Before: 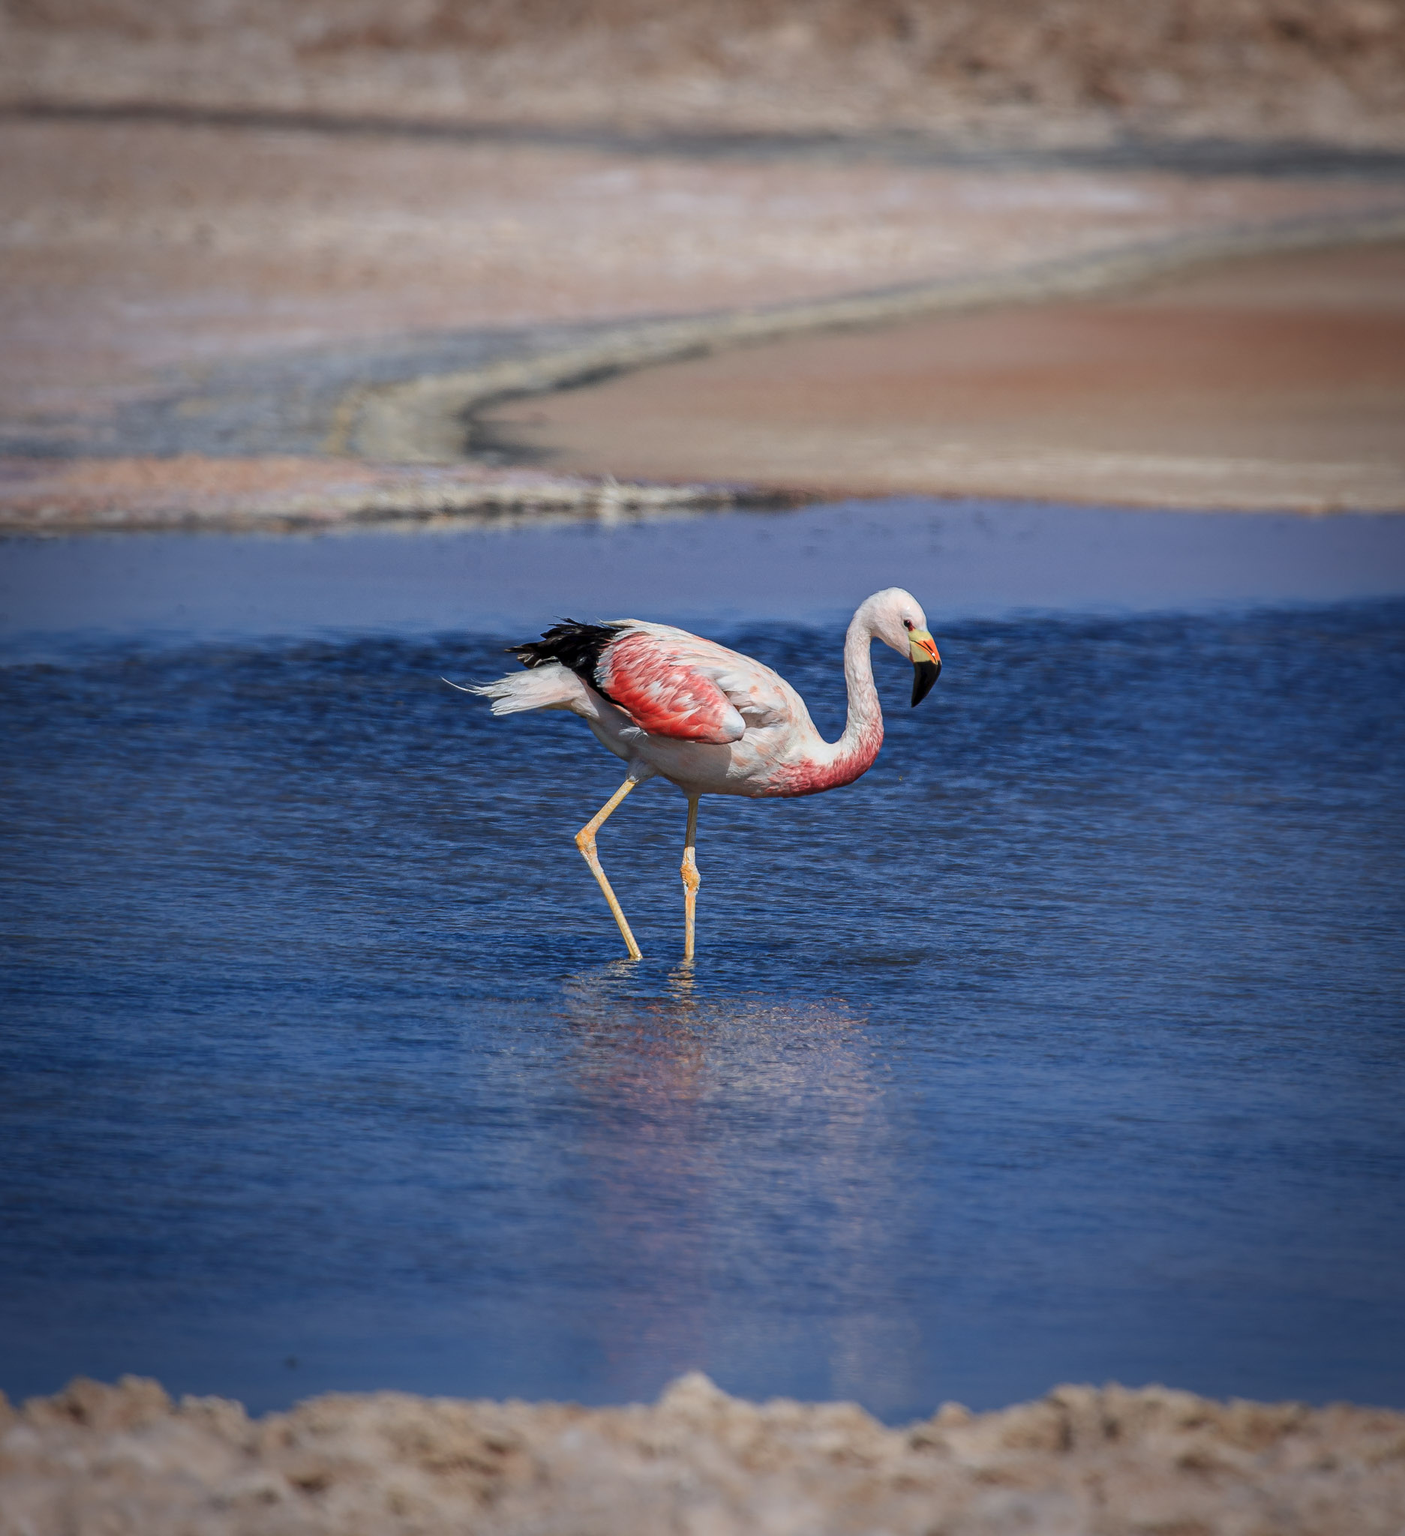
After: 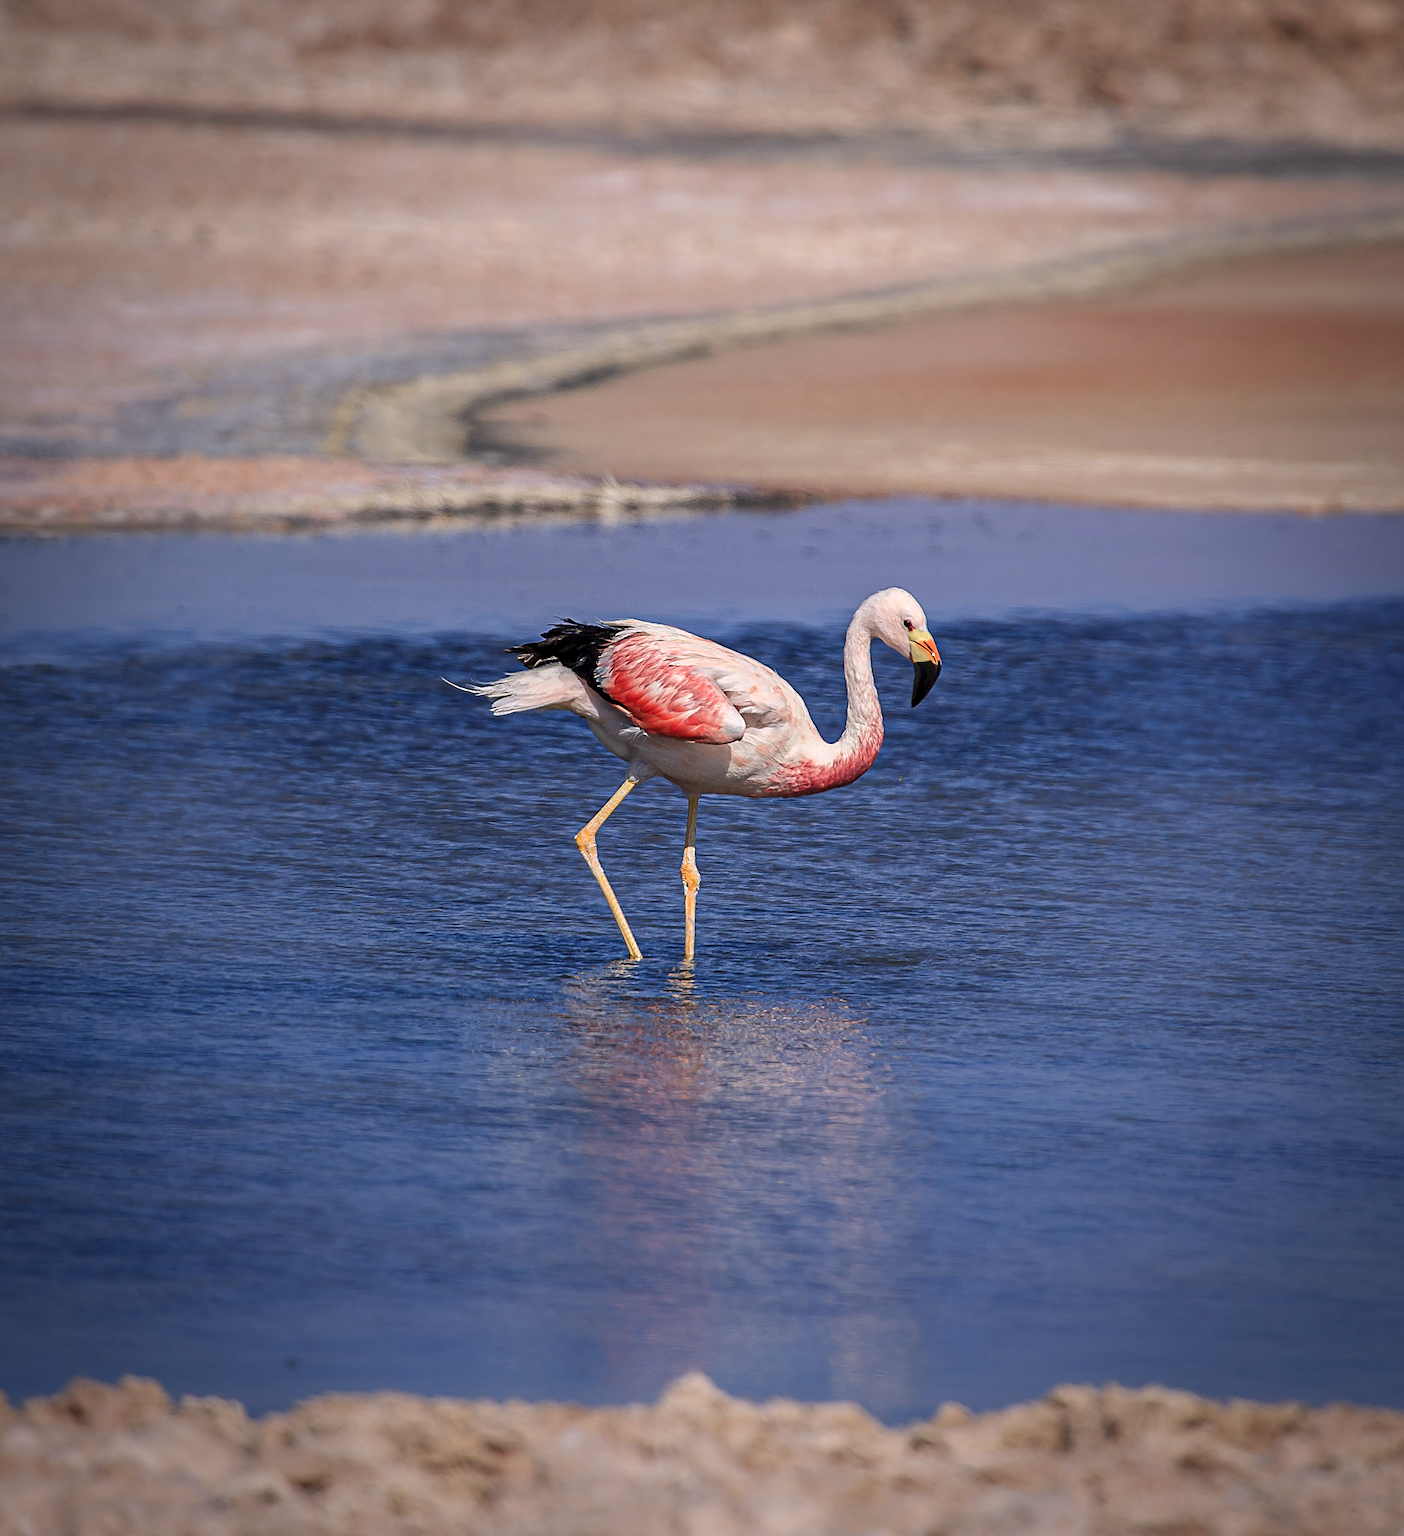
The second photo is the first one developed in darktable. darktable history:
color correction: highlights a* 5.81, highlights b* 4.84
exposure: exposure 0.15 EV, compensate highlight preservation false
sharpen: on, module defaults
